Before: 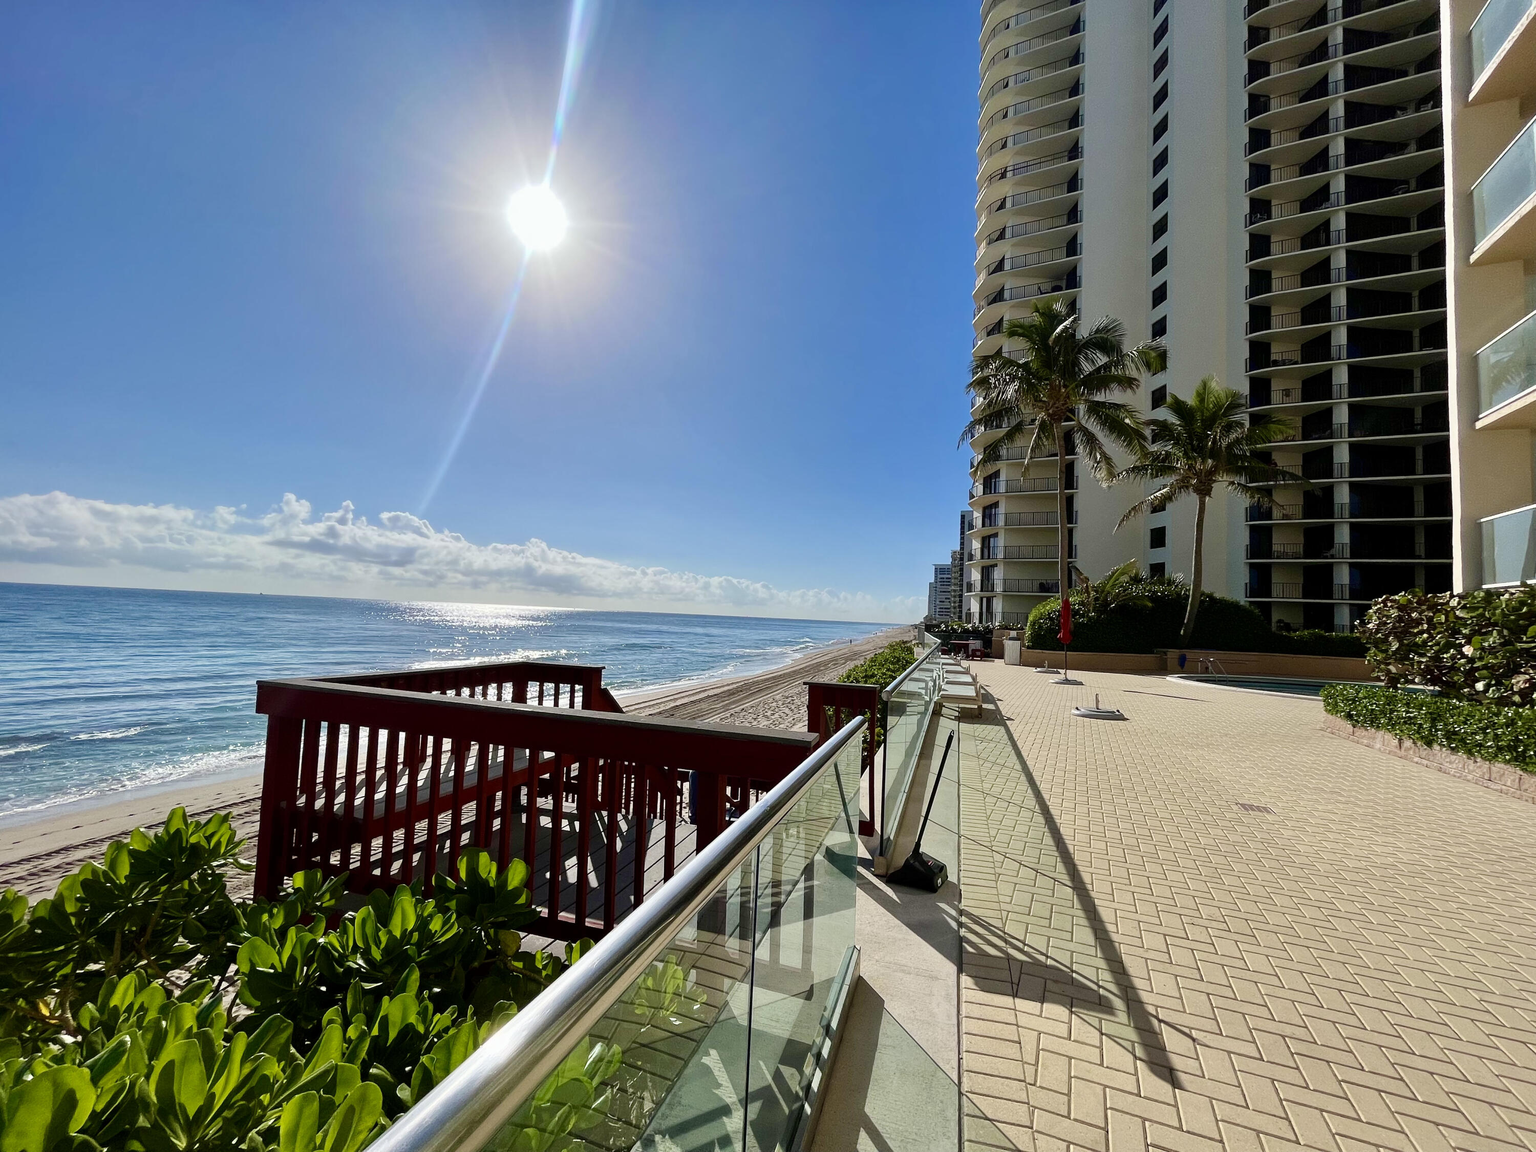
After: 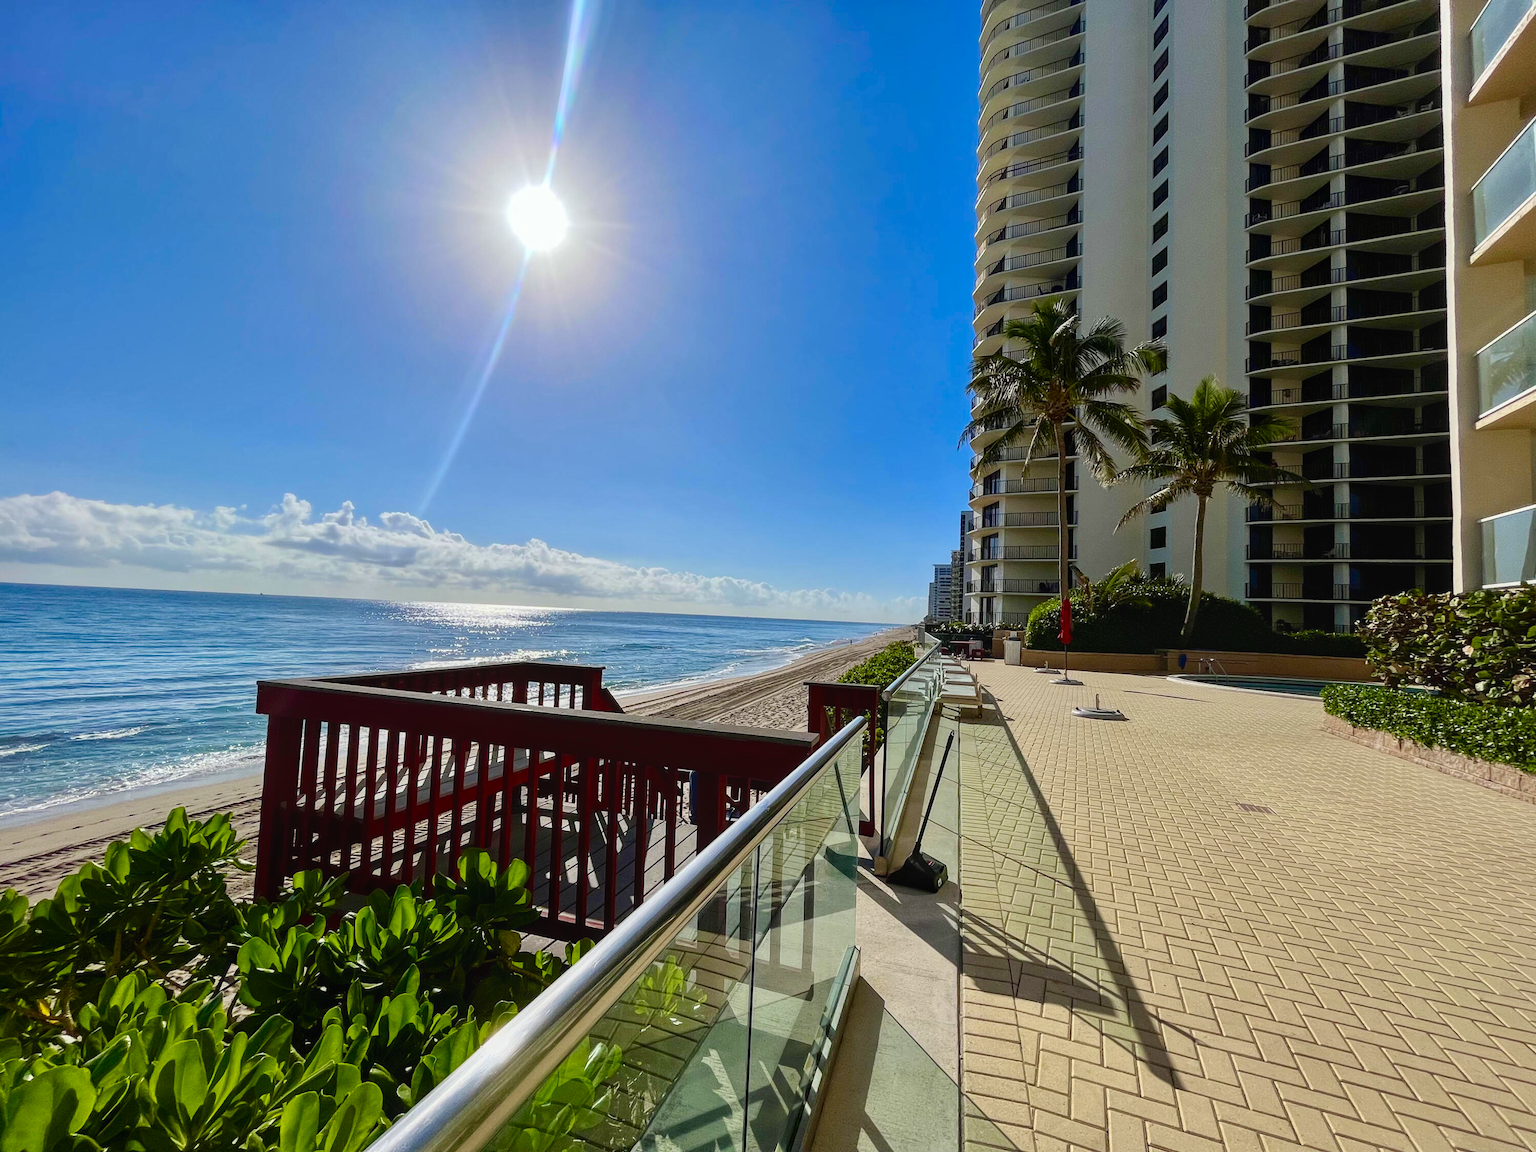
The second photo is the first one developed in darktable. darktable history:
contrast brightness saturation: brightness -0.02, saturation 0.35
local contrast: detail 110%
exposure: compensate highlight preservation false
